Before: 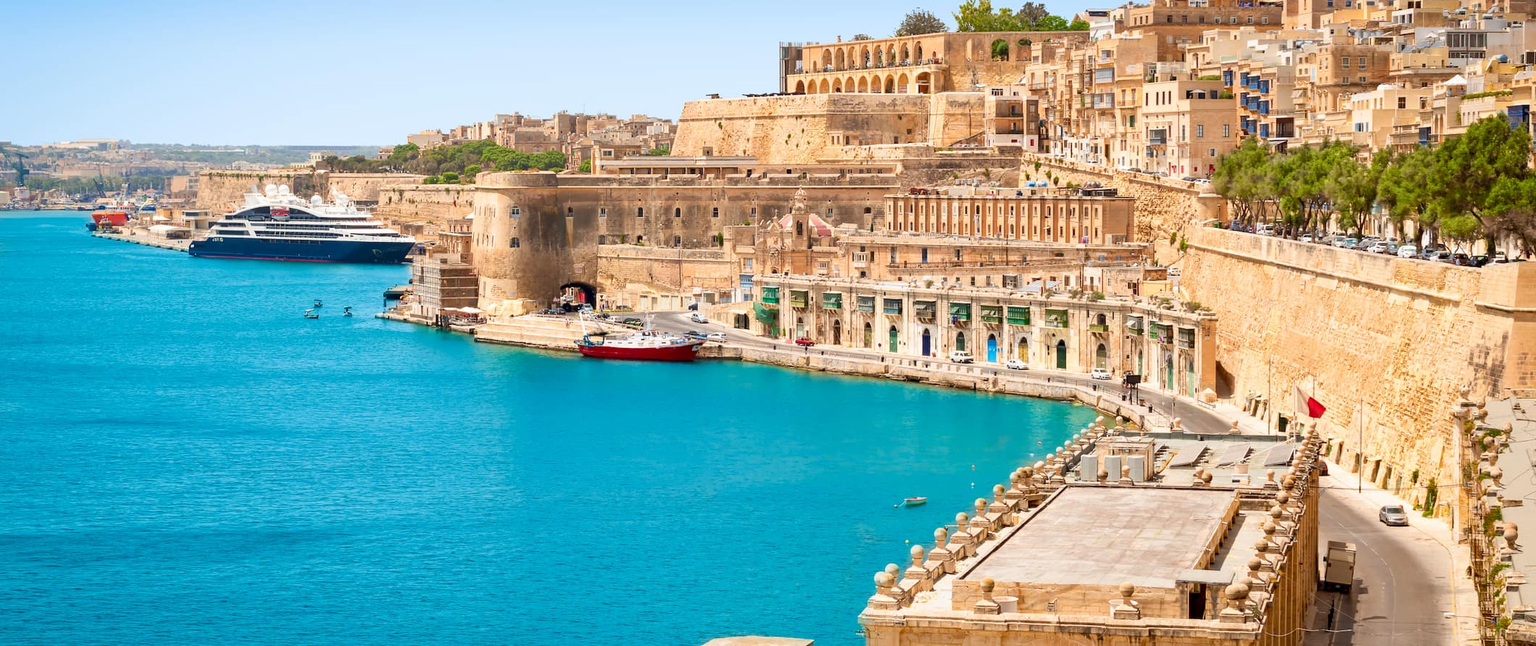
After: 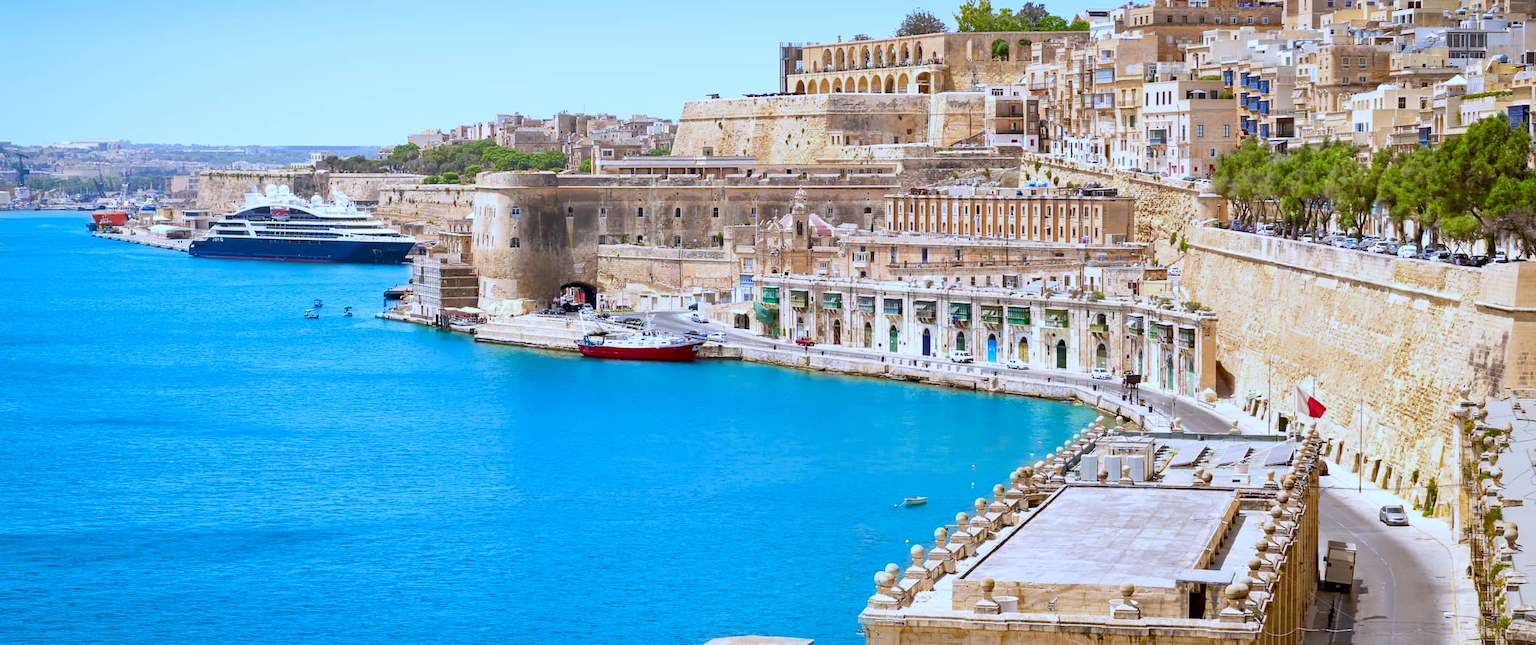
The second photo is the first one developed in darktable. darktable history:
white balance: red 0.871, blue 1.249
